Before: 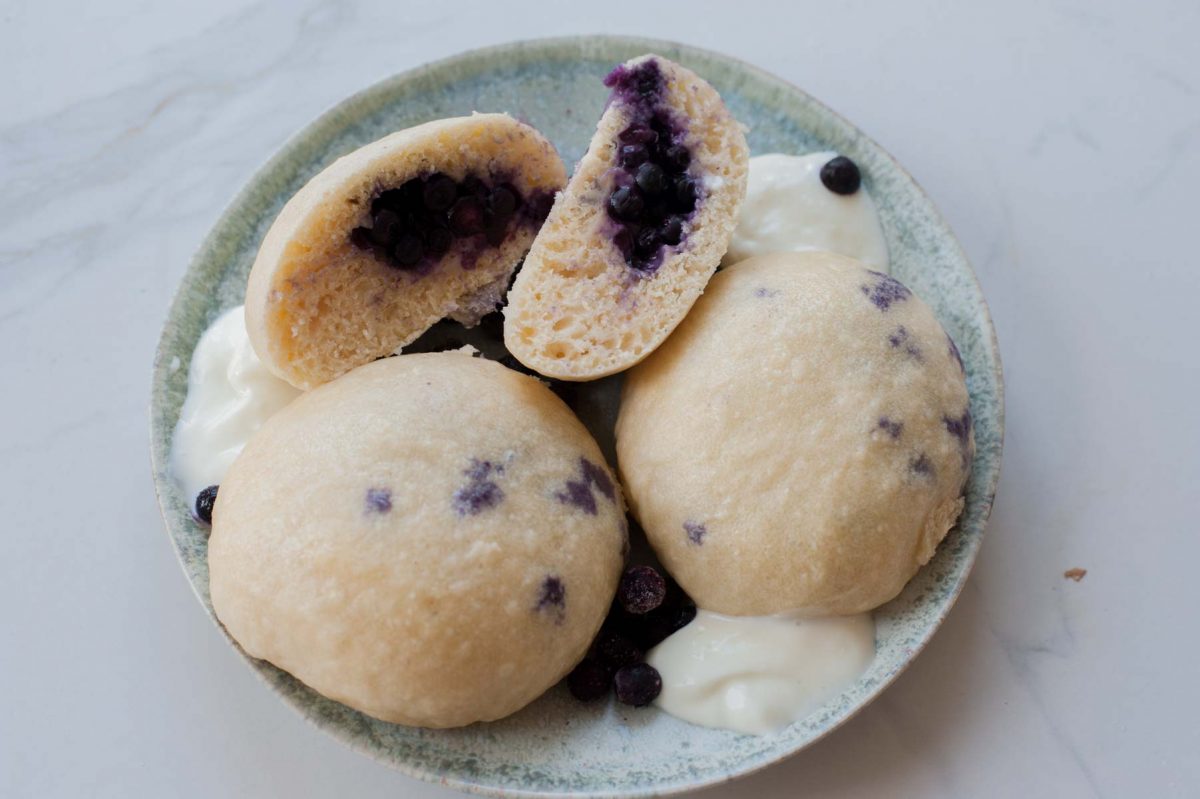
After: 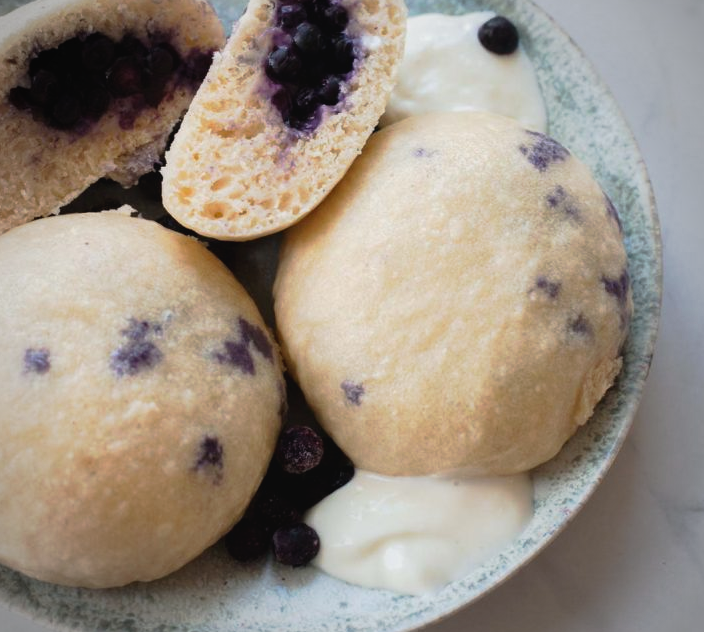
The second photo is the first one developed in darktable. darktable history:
exposure: black level correction -0.008, exposure 0.069 EV, compensate exposure bias true, compensate highlight preservation false
vignetting: on, module defaults
crop and rotate: left 28.568%, top 17.529%, right 12.738%, bottom 3.342%
tone curve: curves: ch0 [(0, 0) (0.003, 0.005) (0.011, 0.008) (0.025, 0.014) (0.044, 0.021) (0.069, 0.027) (0.1, 0.041) (0.136, 0.083) (0.177, 0.138) (0.224, 0.197) (0.277, 0.259) (0.335, 0.331) (0.399, 0.399) (0.468, 0.476) (0.543, 0.547) (0.623, 0.635) (0.709, 0.753) (0.801, 0.847) (0.898, 0.94) (1, 1)], preserve colors none
